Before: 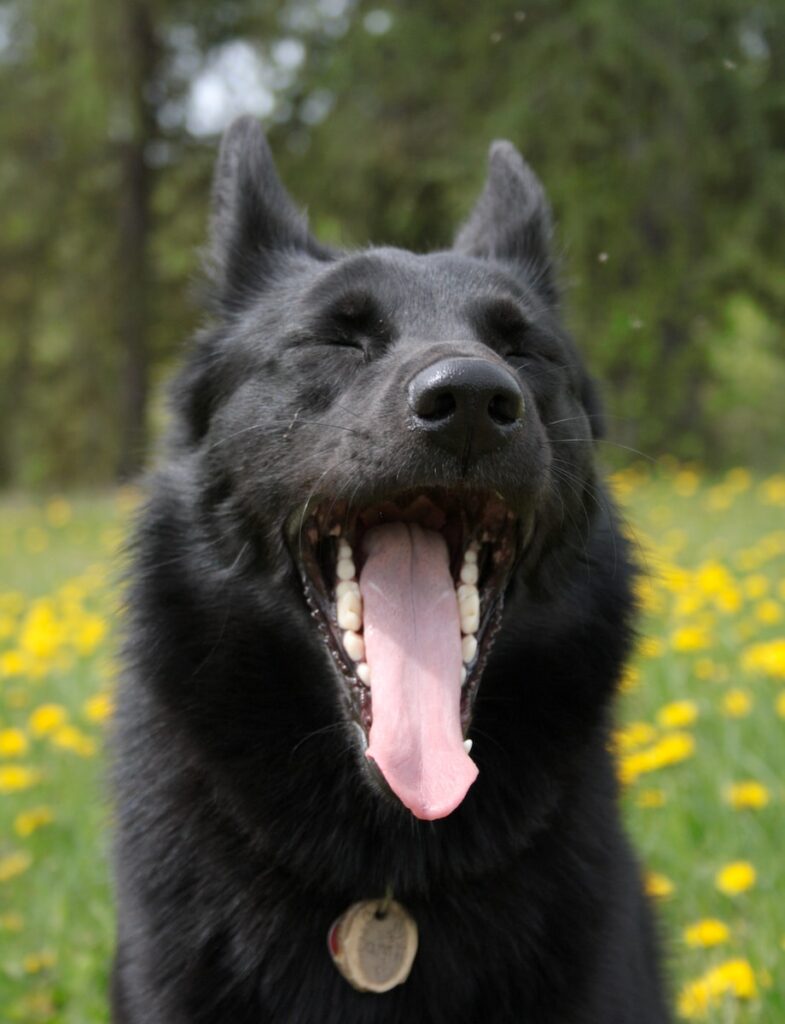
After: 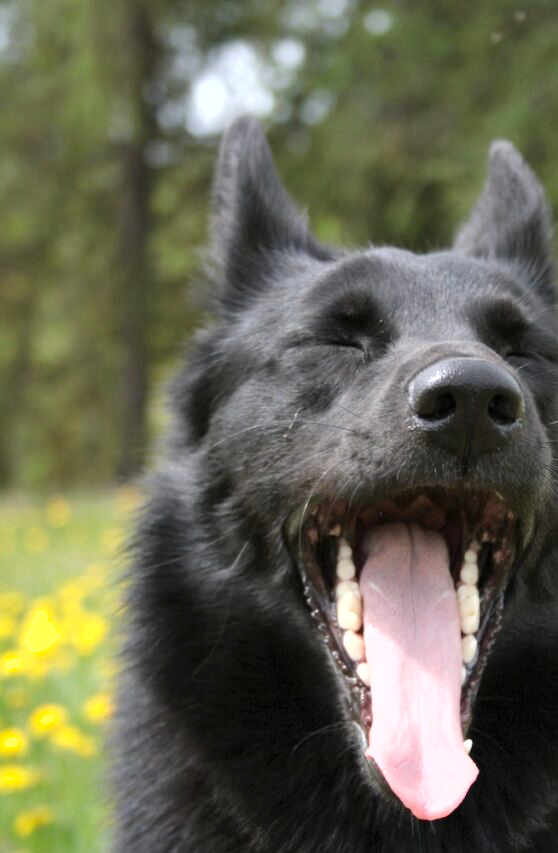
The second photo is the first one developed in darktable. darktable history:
exposure: black level correction 0, exposure 0.5 EV, compensate exposure bias true, compensate highlight preservation false
shadows and highlights: low approximation 0.01, soften with gaussian
crop: right 28.885%, bottom 16.626%
